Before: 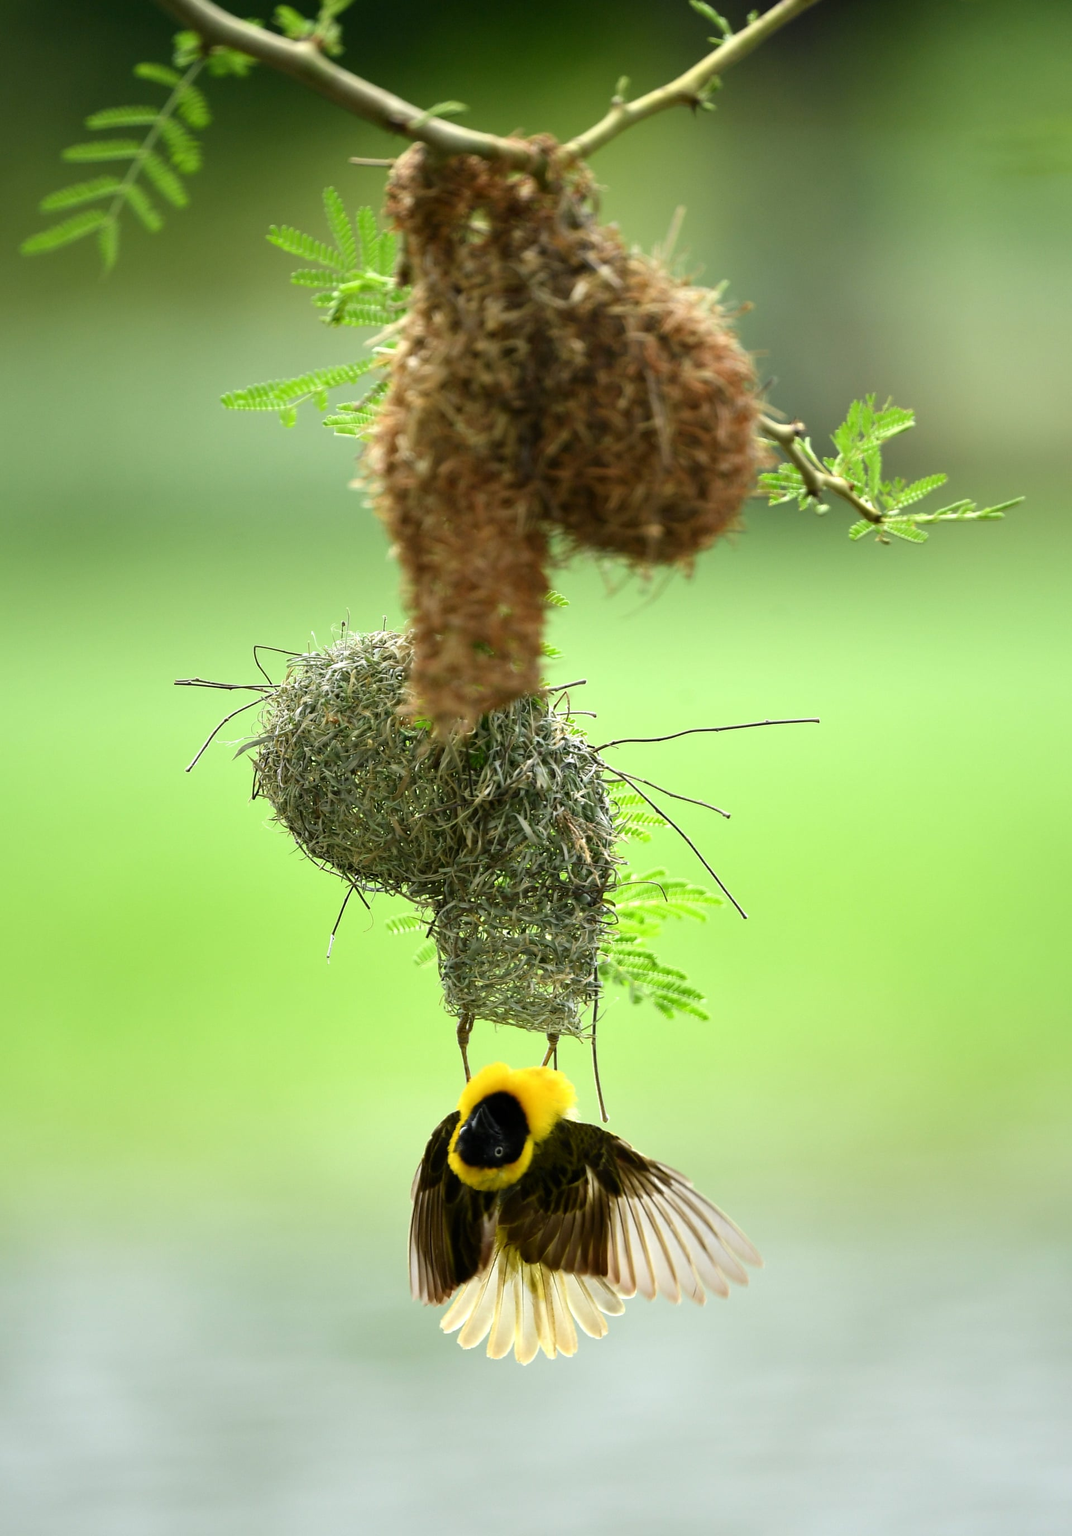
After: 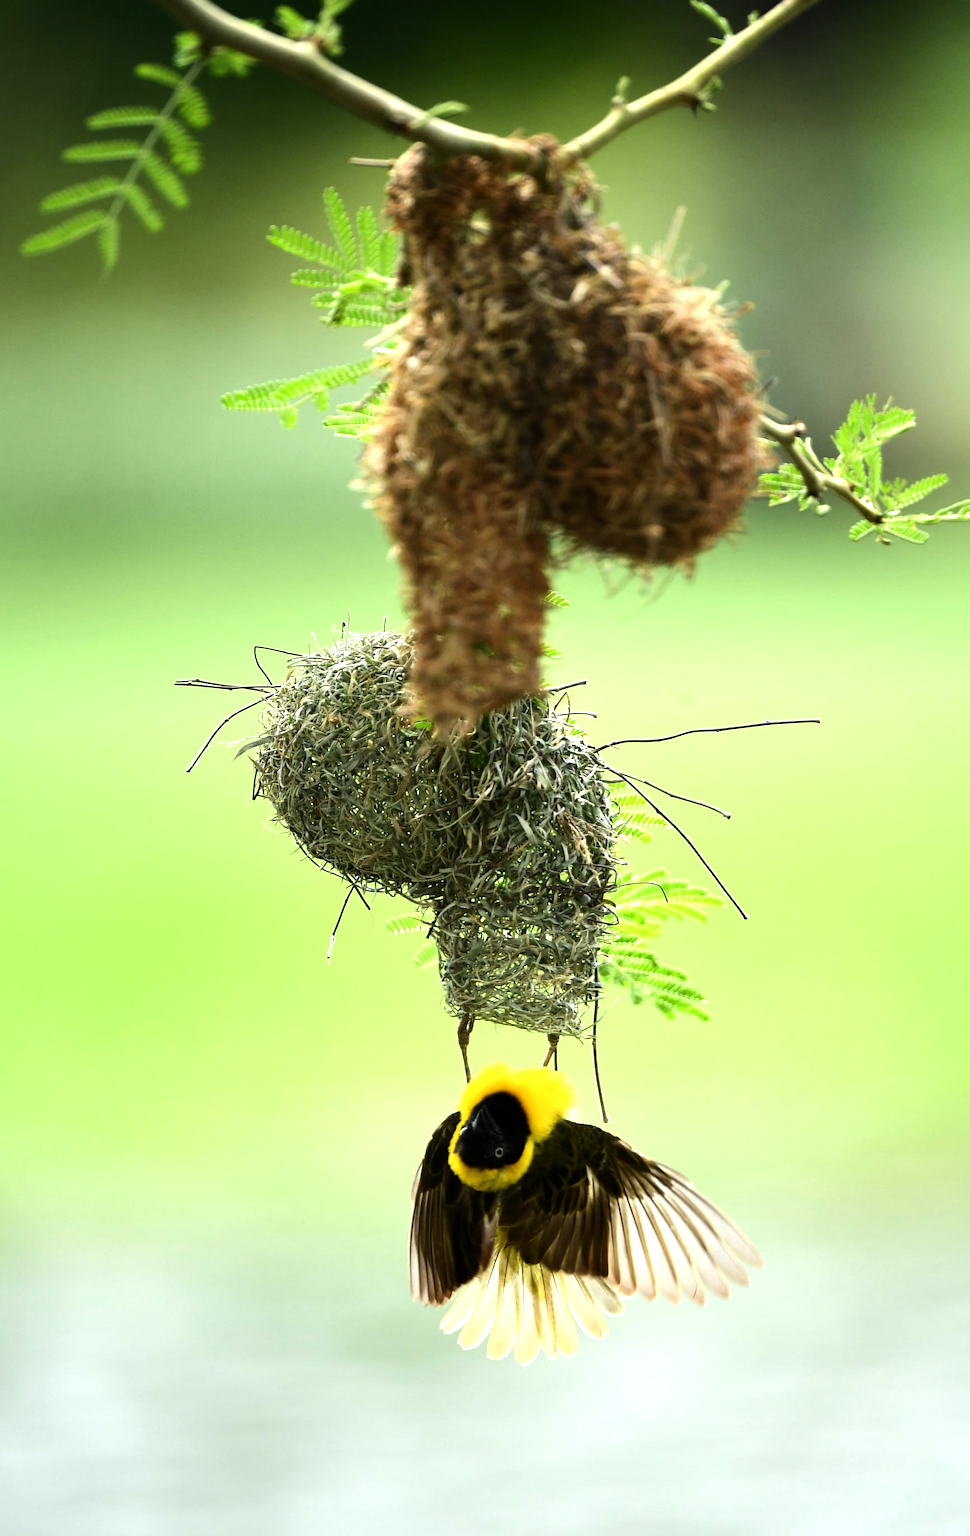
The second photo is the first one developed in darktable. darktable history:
tone equalizer: -8 EV -0.75 EV, -7 EV -0.7 EV, -6 EV -0.6 EV, -5 EV -0.4 EV, -3 EV 0.4 EV, -2 EV 0.6 EV, -1 EV 0.7 EV, +0 EV 0.75 EV, edges refinement/feathering 500, mask exposure compensation -1.57 EV, preserve details no
exposure: exposure -0.072 EV, compensate highlight preservation false
crop: right 9.509%, bottom 0.031%
